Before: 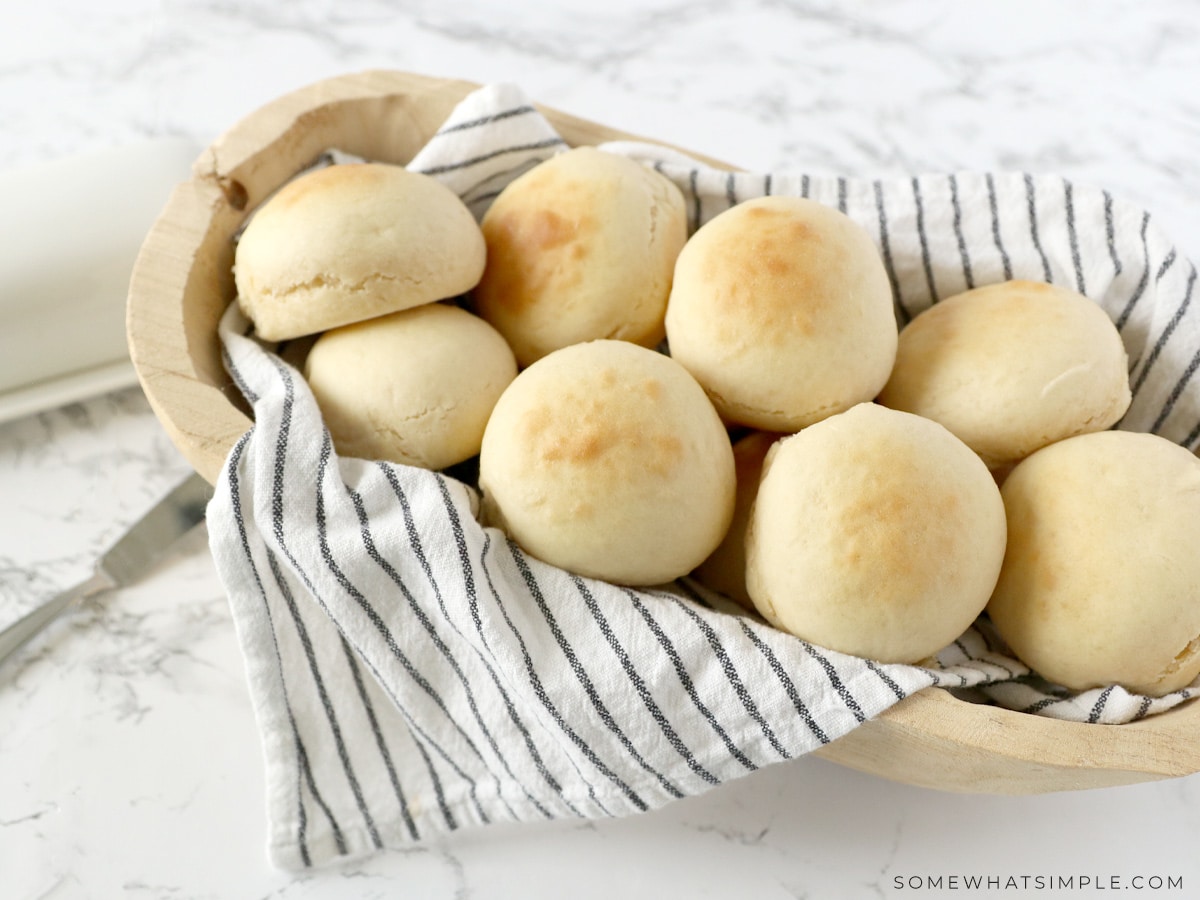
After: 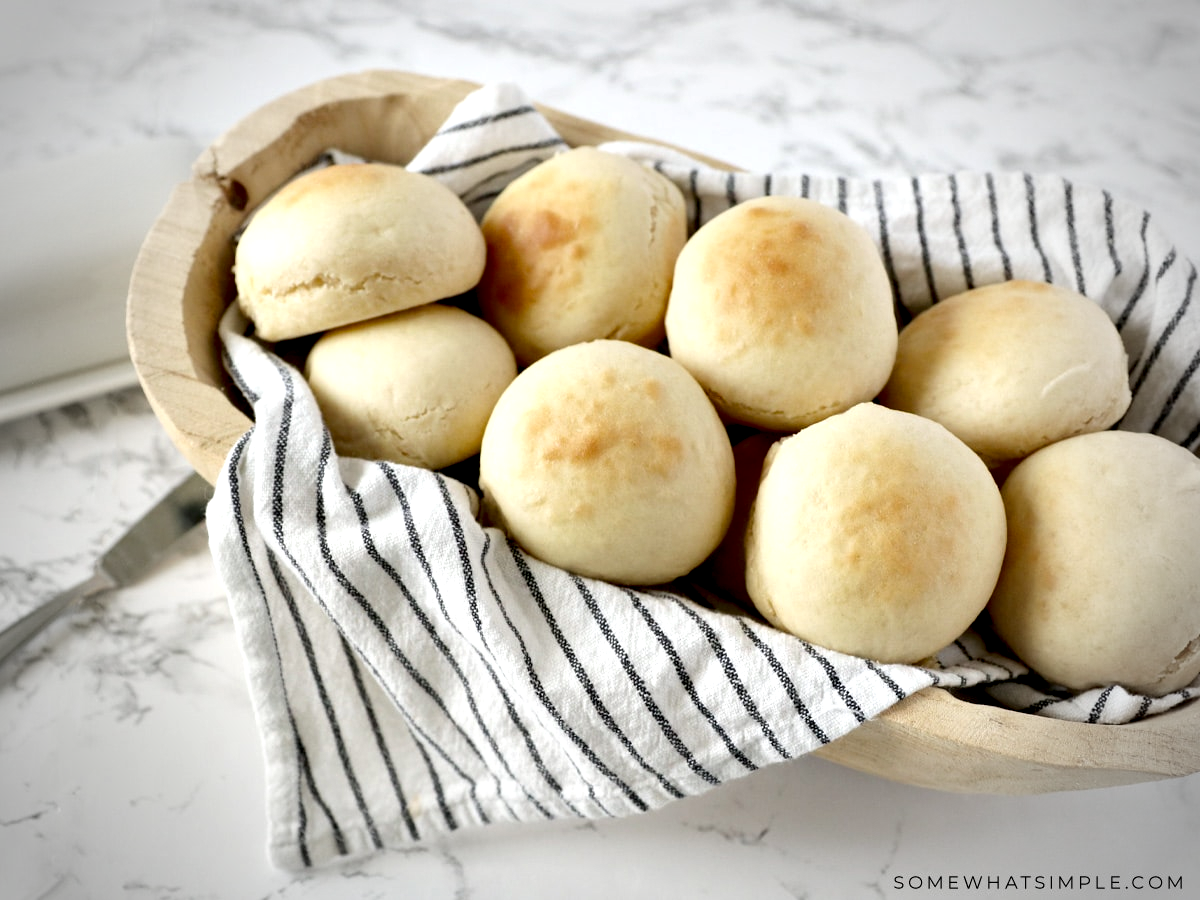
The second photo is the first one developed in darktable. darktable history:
contrast equalizer: y [[0.6 ×6], [0.55 ×6], [0 ×6], [0 ×6], [0 ×6]]
vignetting: fall-off start 66.98%, saturation -0.645, width/height ratio 1.012
